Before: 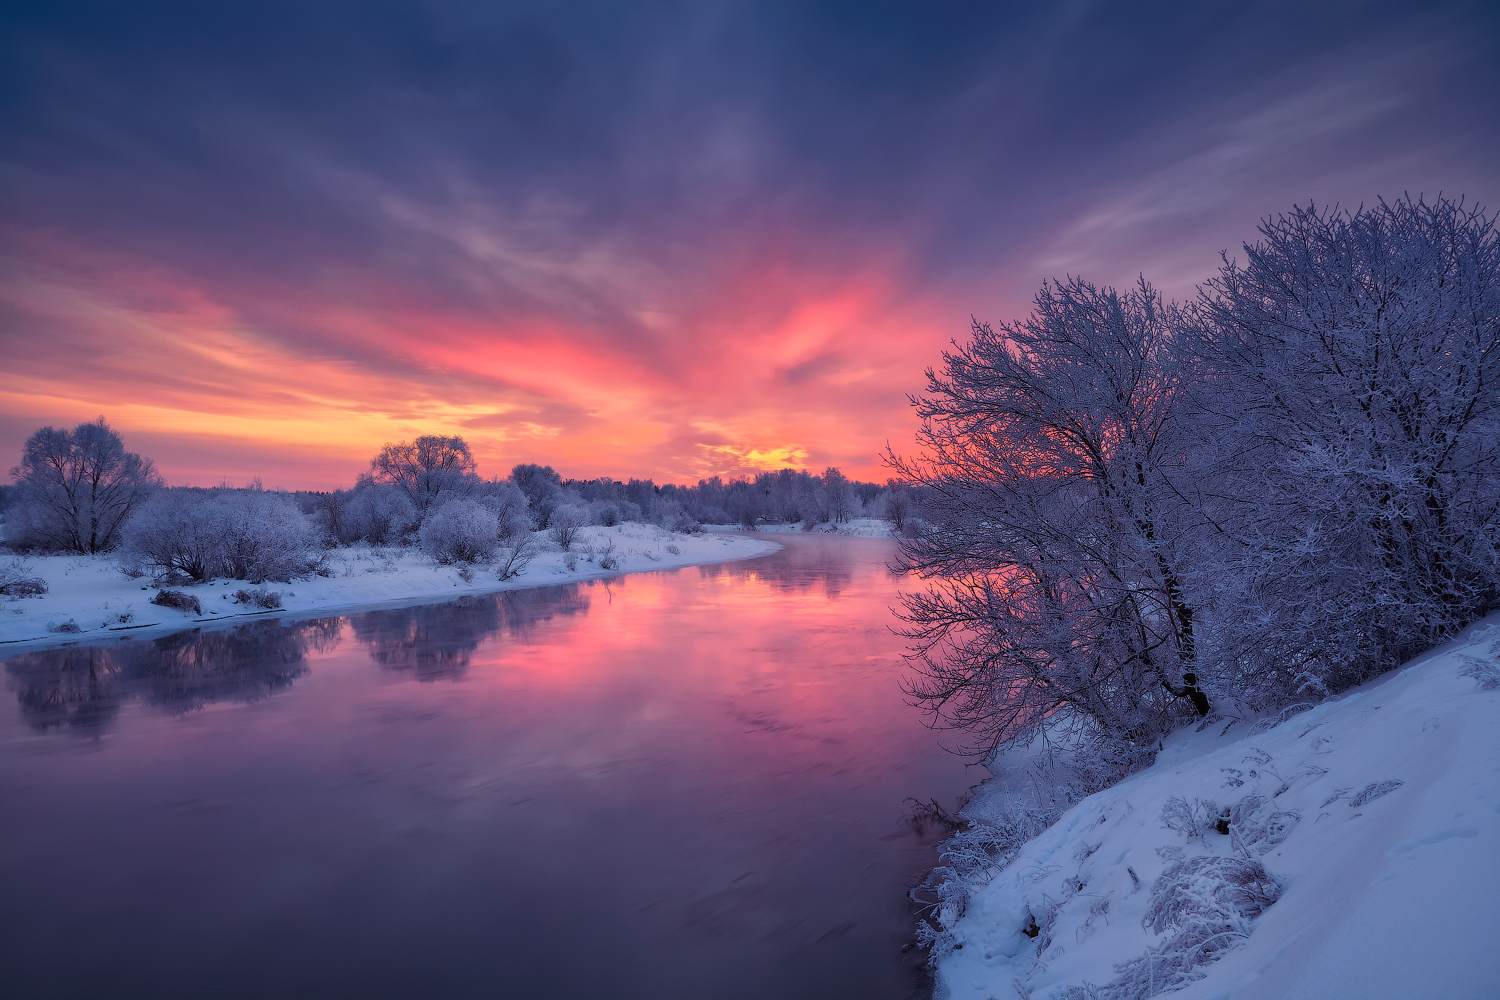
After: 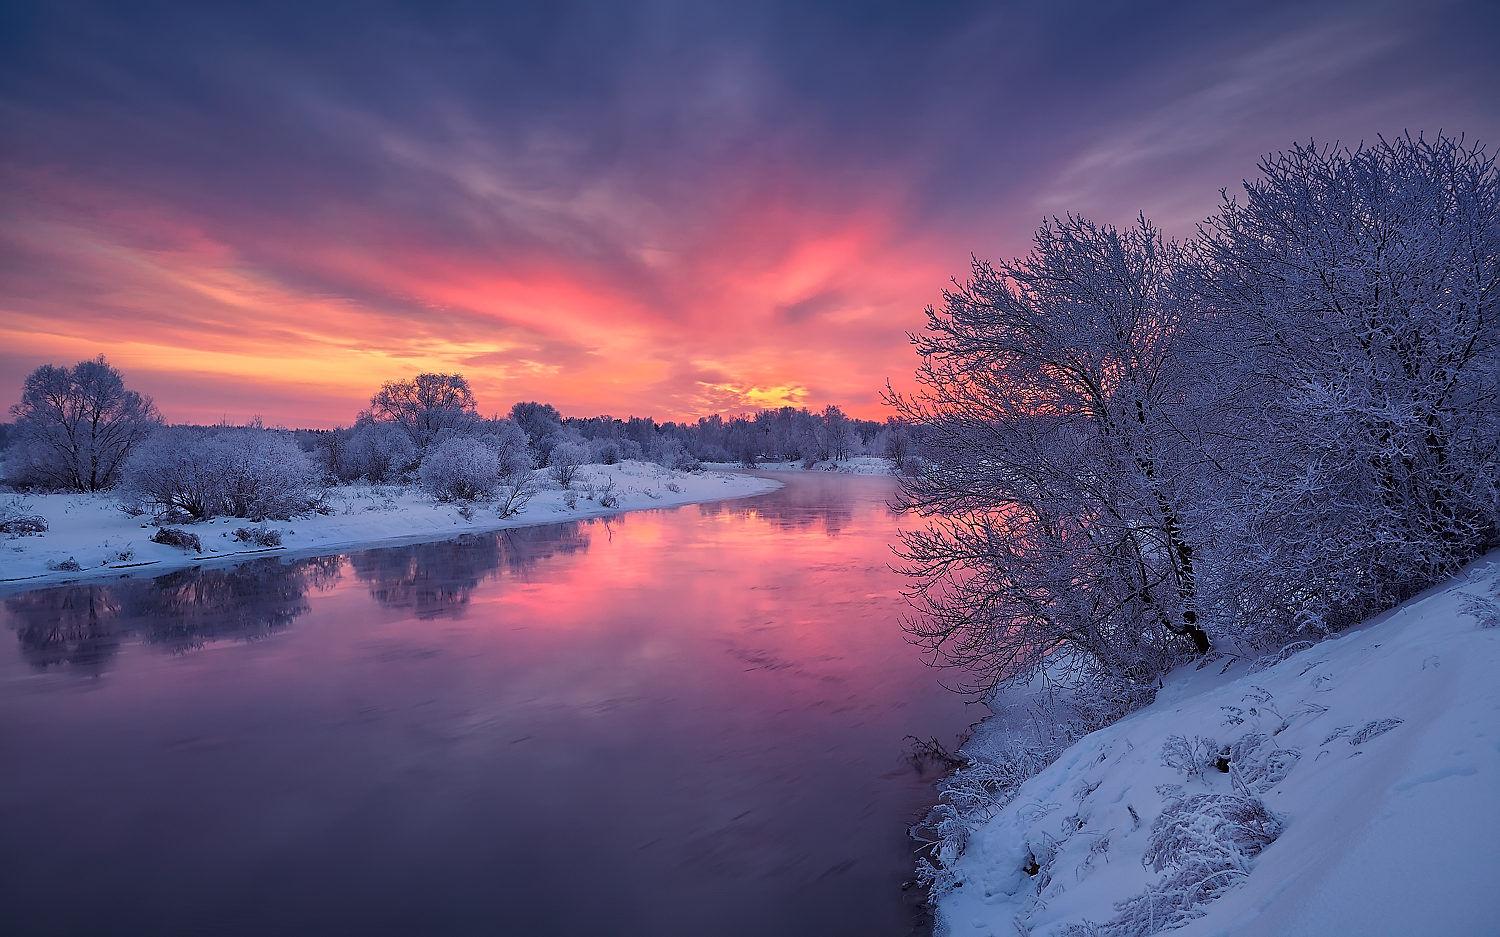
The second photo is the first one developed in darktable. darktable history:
sharpen: radius 1.417, amount 1.244, threshold 0.821
crop and rotate: top 6.293%
